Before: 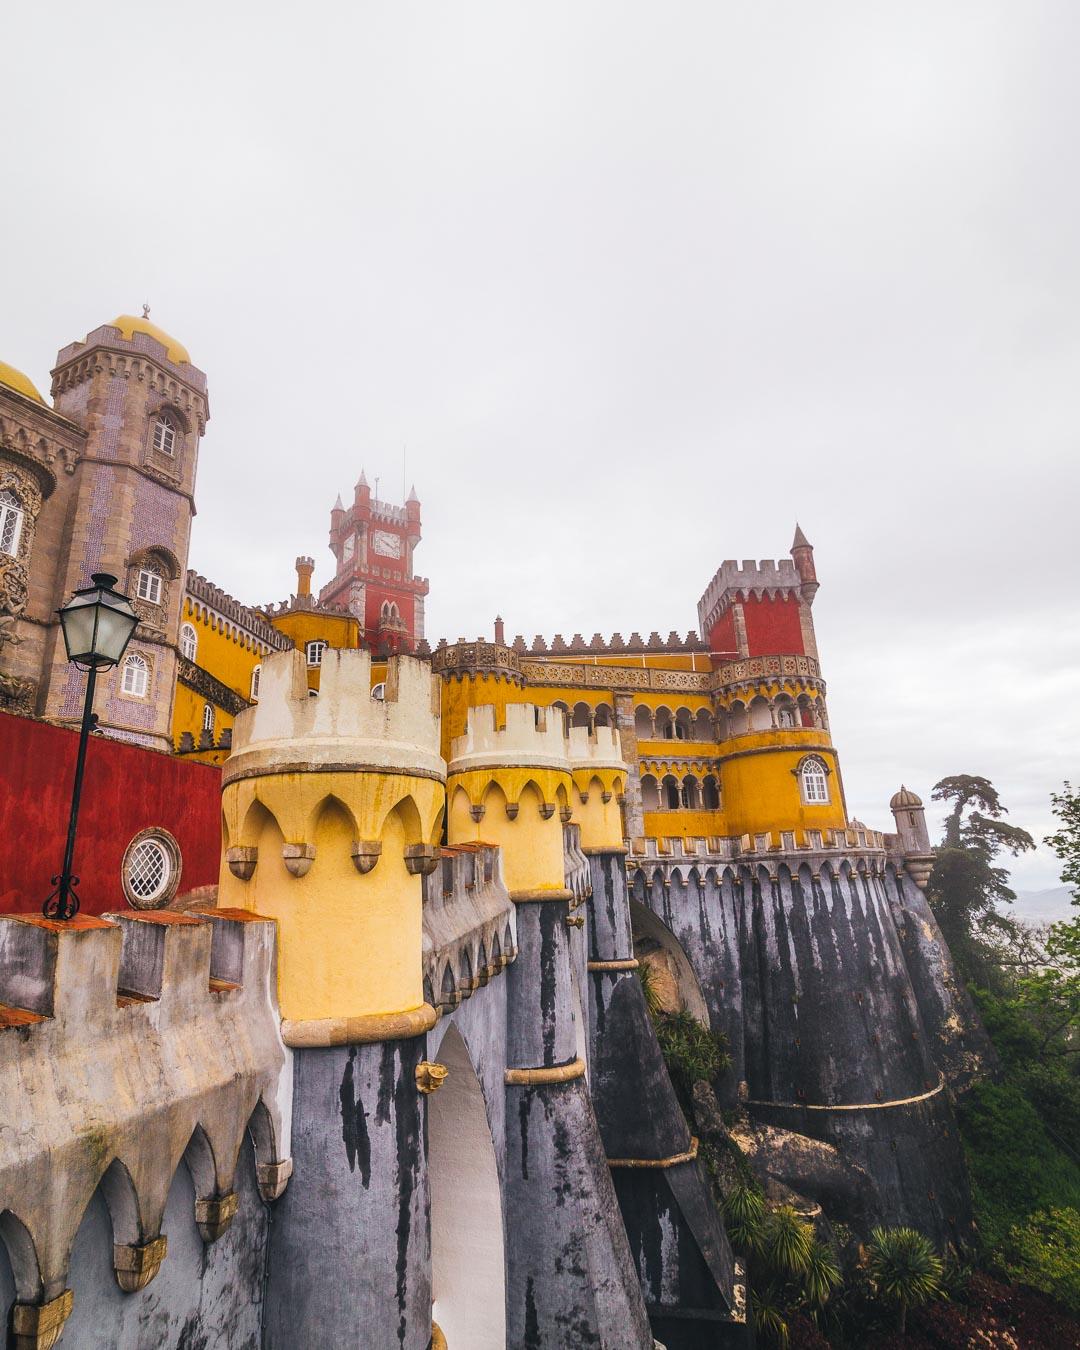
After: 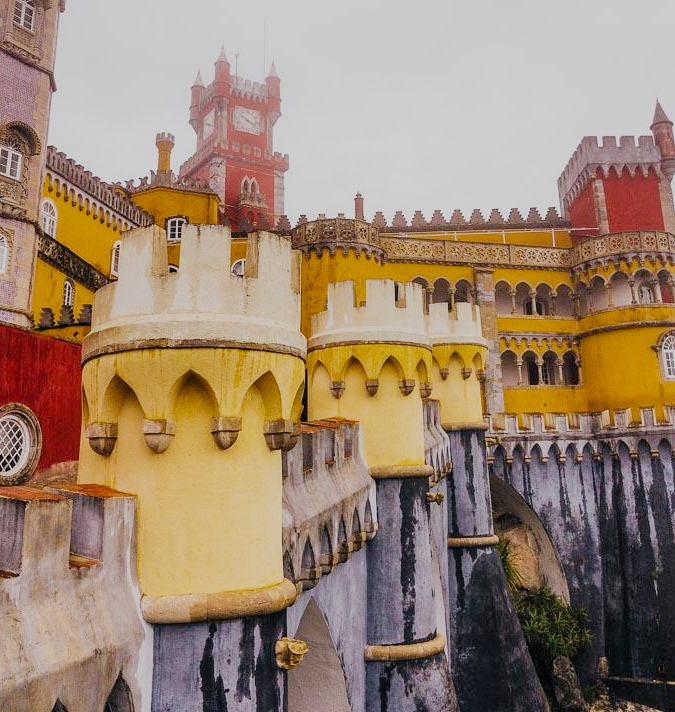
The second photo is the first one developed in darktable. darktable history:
crop: left 12.964%, top 31.41%, right 24.468%, bottom 15.805%
velvia: on, module defaults
filmic rgb: black relative exposure -6.72 EV, white relative exposure 4.56 EV, hardness 3.24, preserve chrominance no, color science v4 (2020), iterations of high-quality reconstruction 0, contrast in shadows soft
